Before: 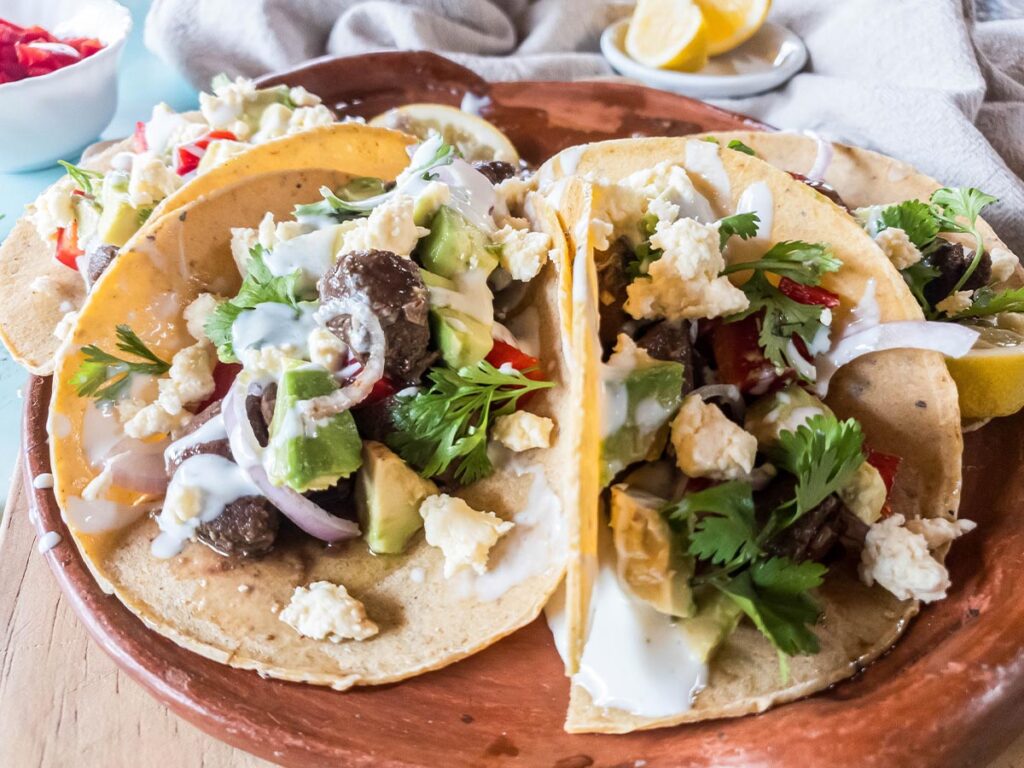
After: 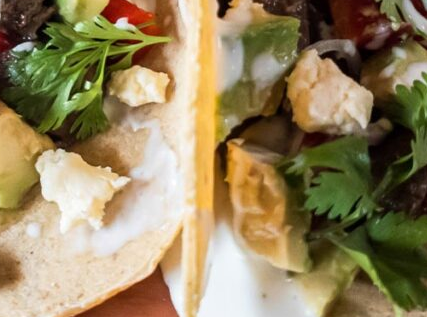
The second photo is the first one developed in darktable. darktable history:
base curve: curves: ch0 [(0, 0) (0.297, 0.298) (1, 1)], preserve colors none
crop: left 37.544%, top 44.927%, right 20.665%, bottom 13.773%
